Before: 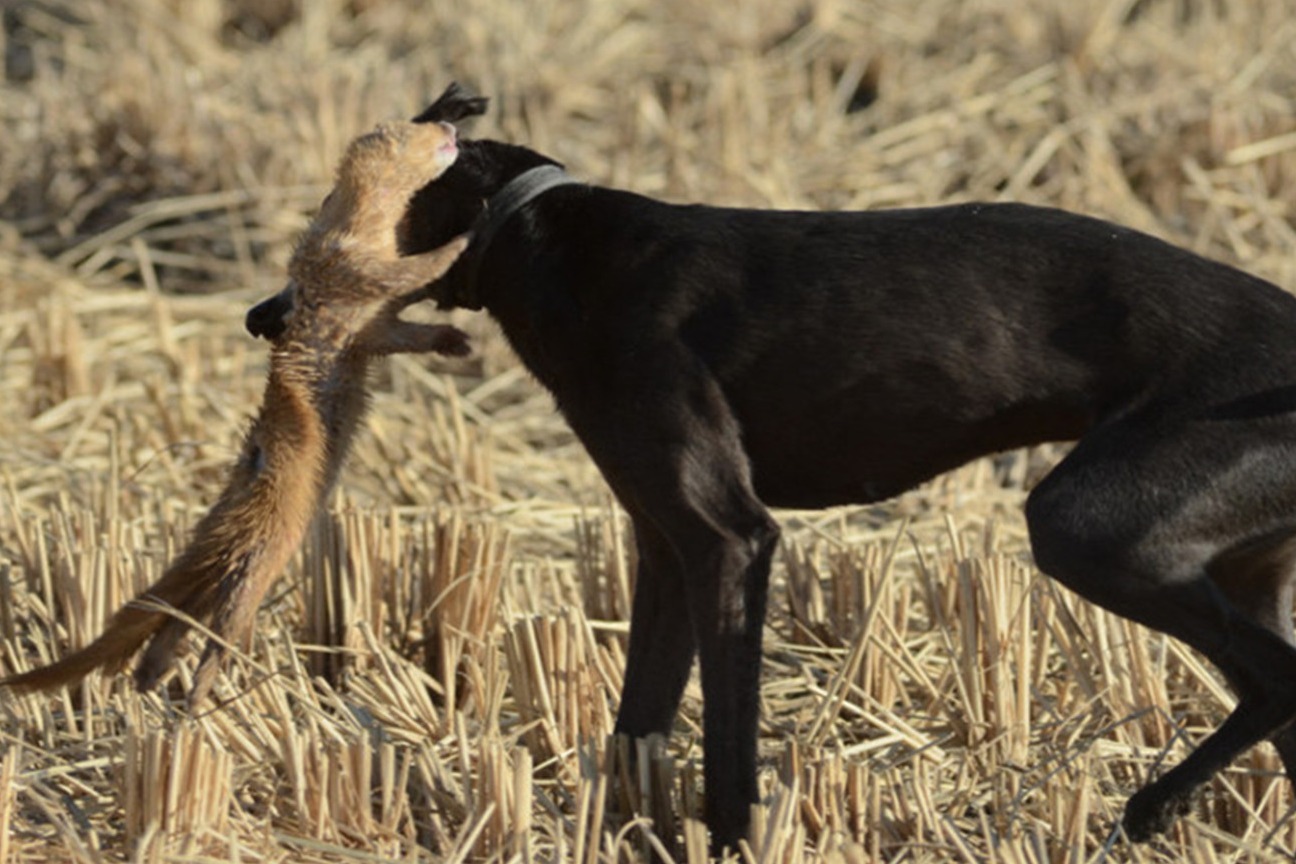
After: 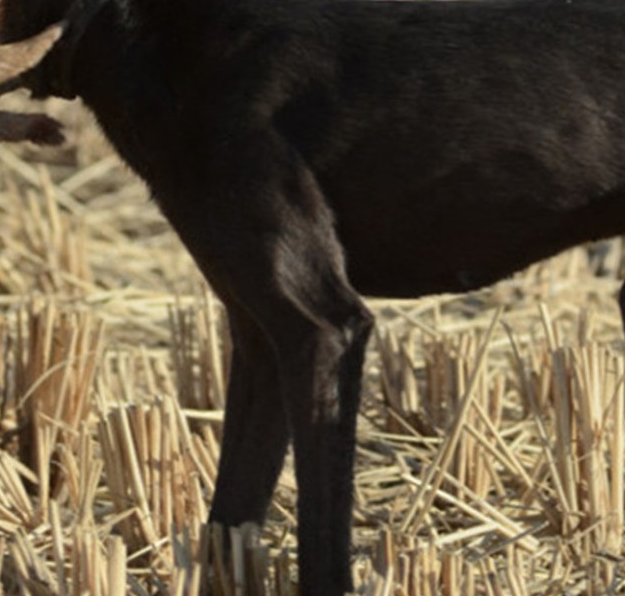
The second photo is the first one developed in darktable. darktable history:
crop: left 31.344%, top 24.516%, right 20.359%, bottom 6.5%
